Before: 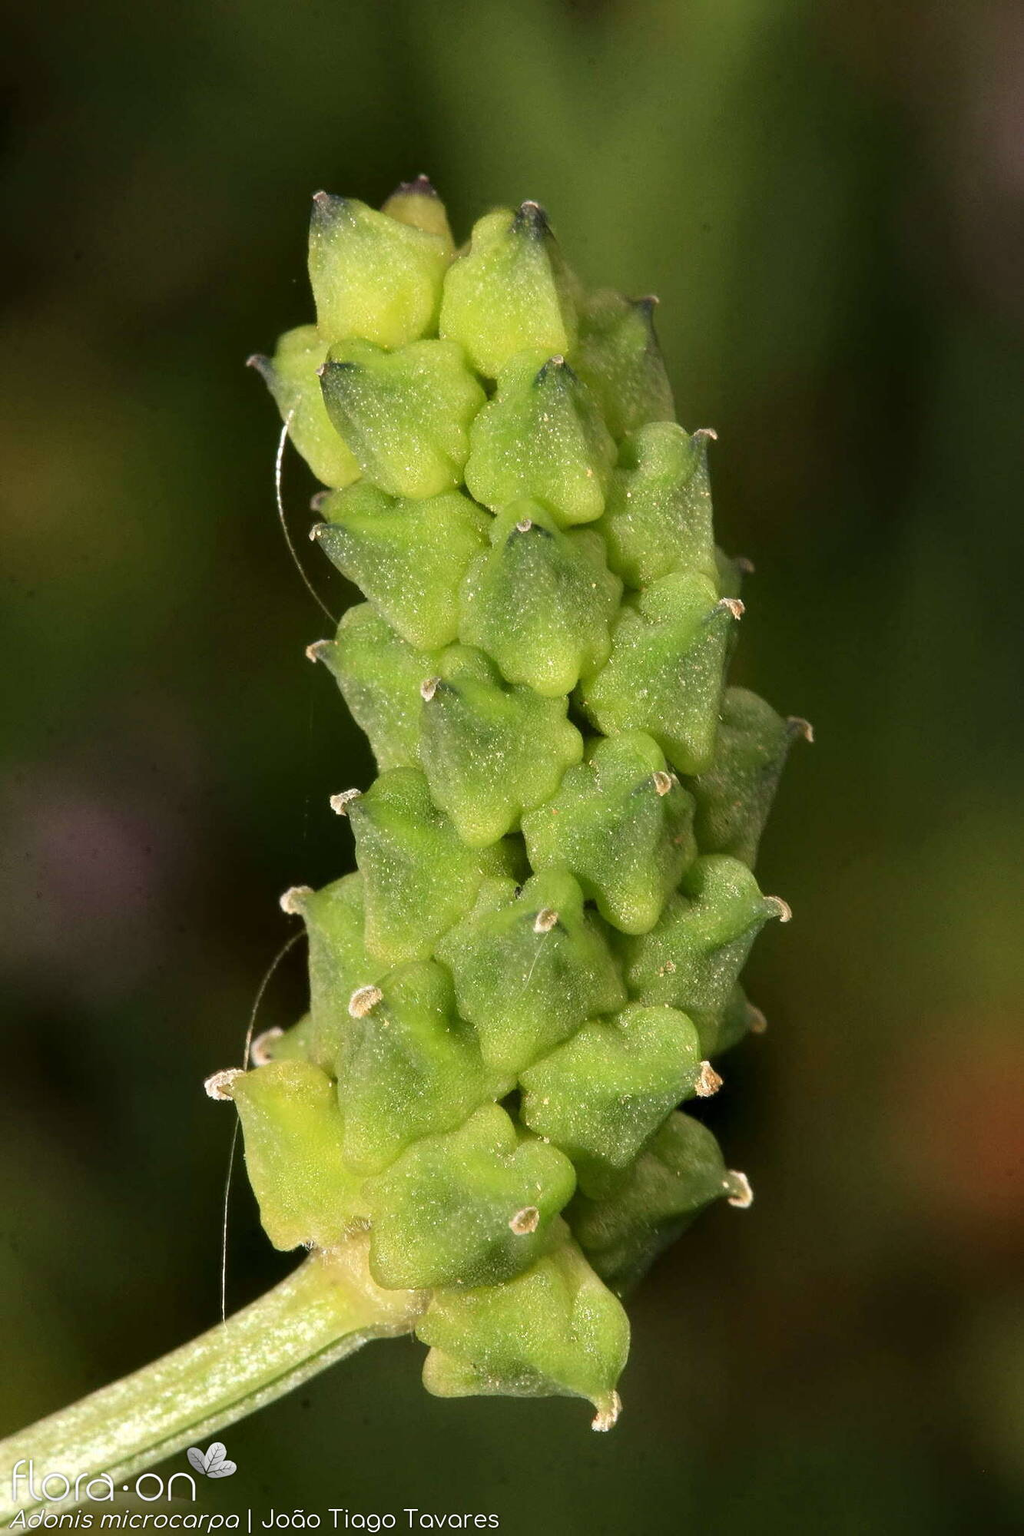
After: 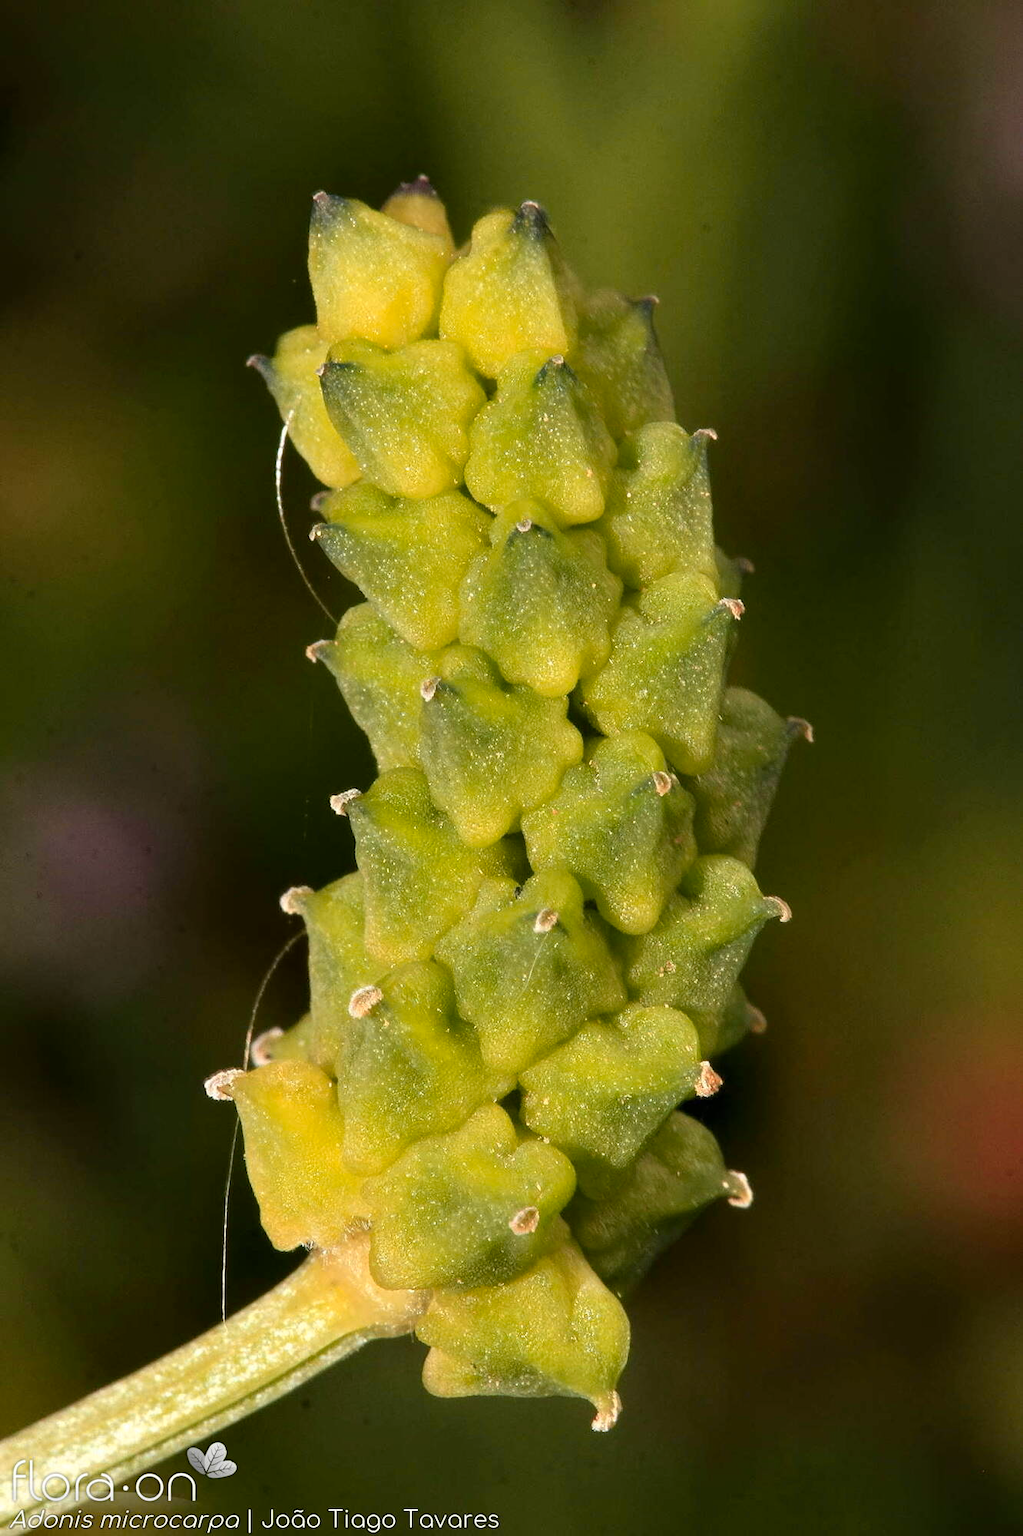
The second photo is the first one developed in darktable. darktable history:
color zones: curves: ch1 [(0.235, 0.558) (0.75, 0.5)]; ch2 [(0.25, 0.462) (0.749, 0.457)], mix 40.67%
